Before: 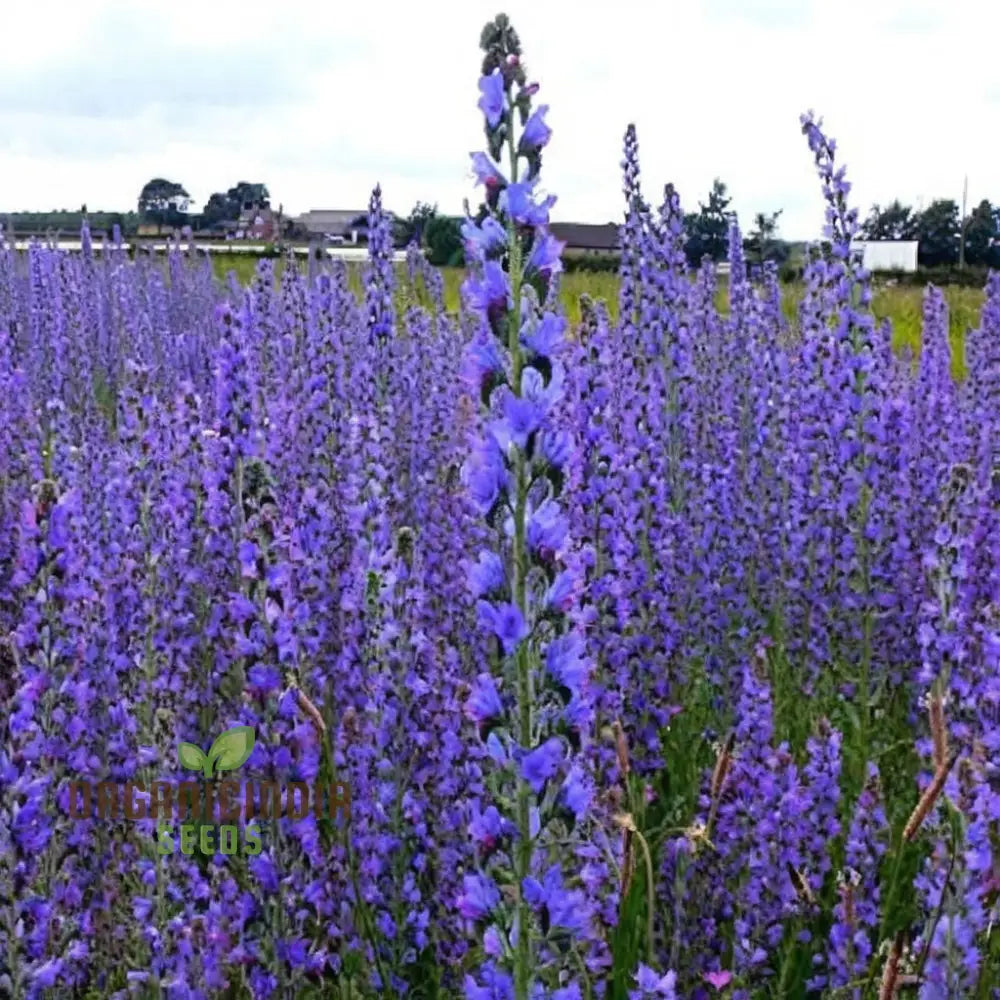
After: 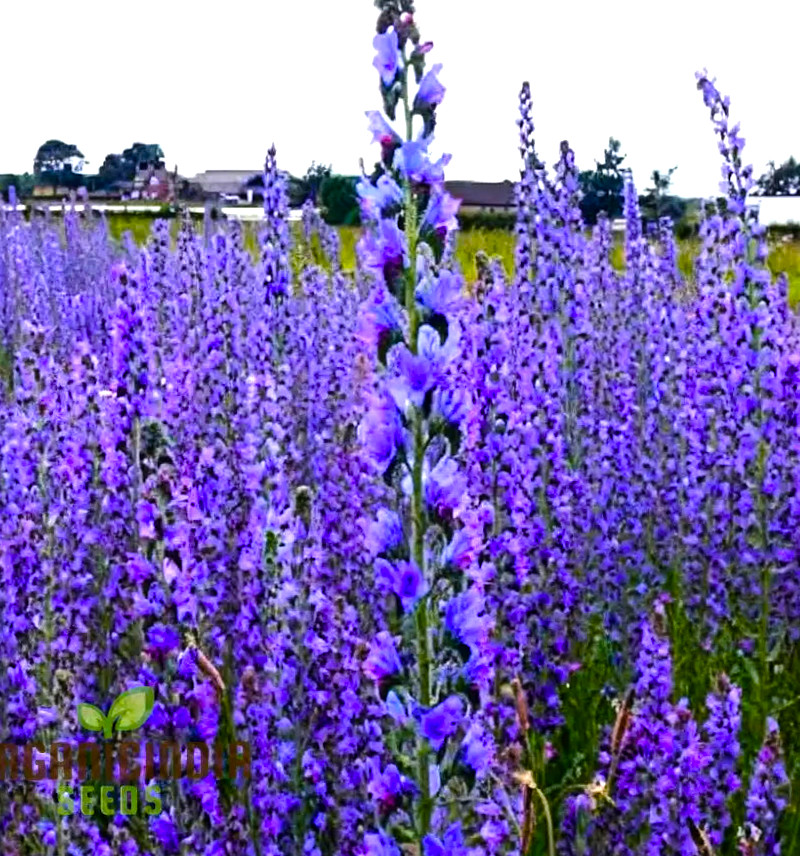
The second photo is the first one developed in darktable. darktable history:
rotate and perspective: rotation -0.45°, automatic cropping original format, crop left 0.008, crop right 0.992, crop top 0.012, crop bottom 0.988
tone equalizer: -8 EV -0.75 EV, -7 EV -0.7 EV, -6 EV -0.6 EV, -5 EV -0.4 EV, -3 EV 0.4 EV, -2 EV 0.6 EV, -1 EV 0.7 EV, +0 EV 0.75 EV, edges refinement/feathering 500, mask exposure compensation -1.57 EV, preserve details no
color balance rgb: perceptual saturation grading › global saturation 20%, perceptual saturation grading › highlights -25%, perceptual saturation grading › shadows 25%, global vibrance 50%
crop: left 9.929%, top 3.475%, right 9.188%, bottom 9.529%
